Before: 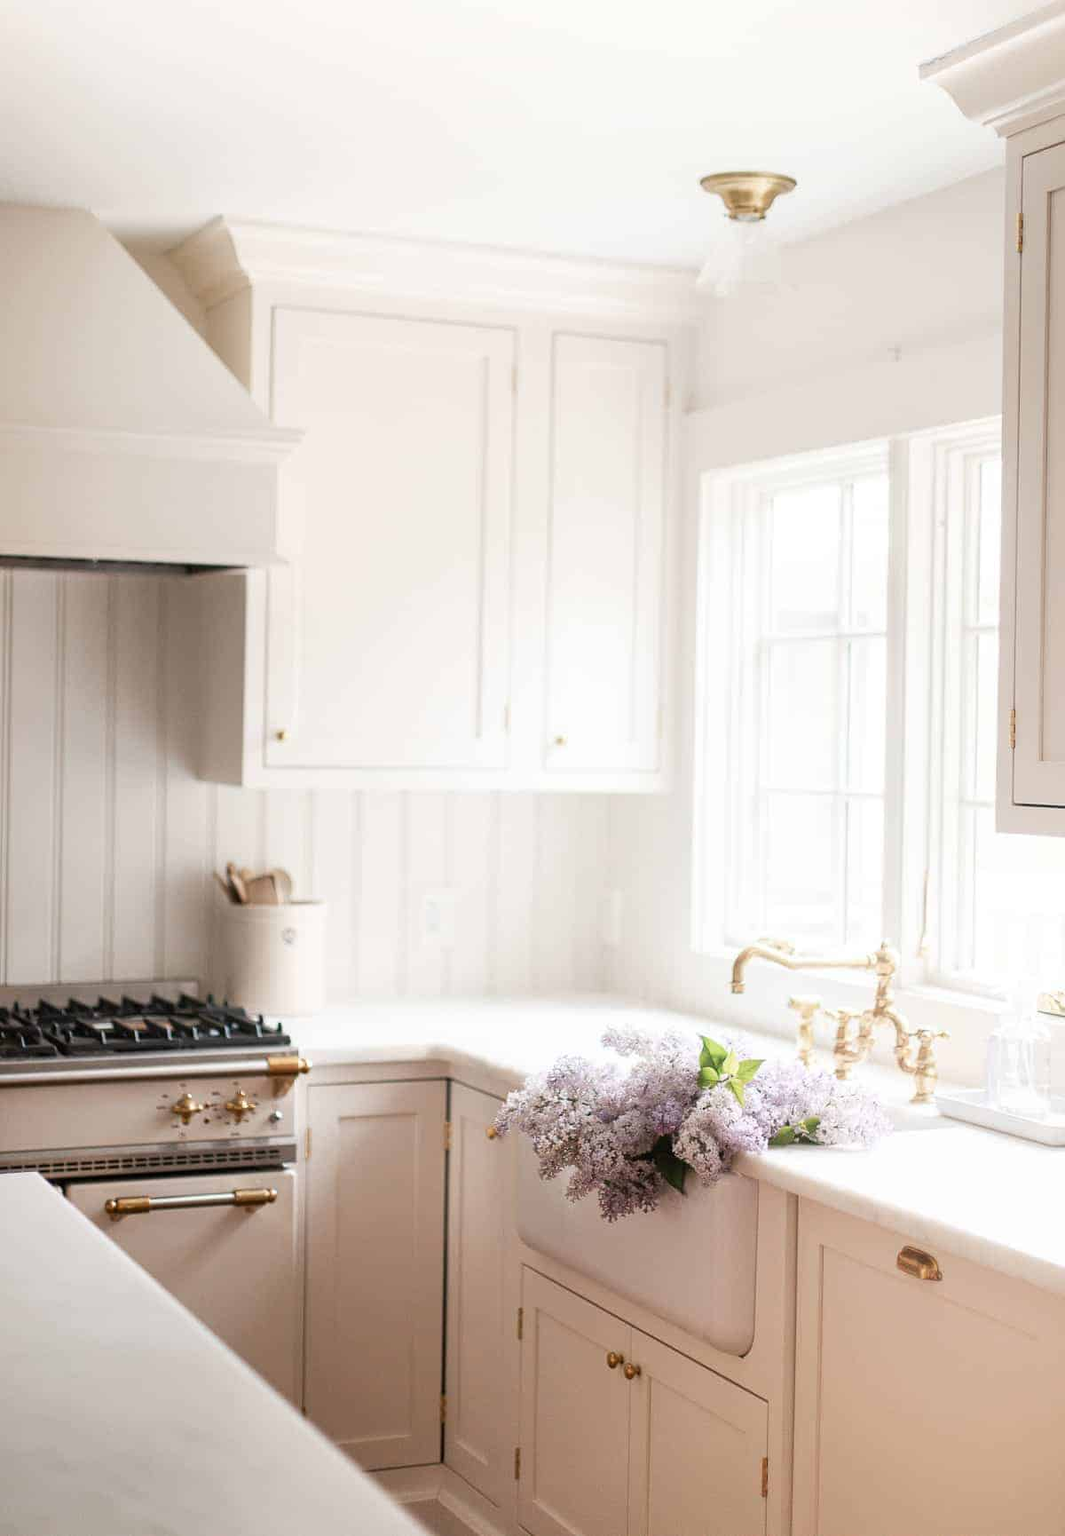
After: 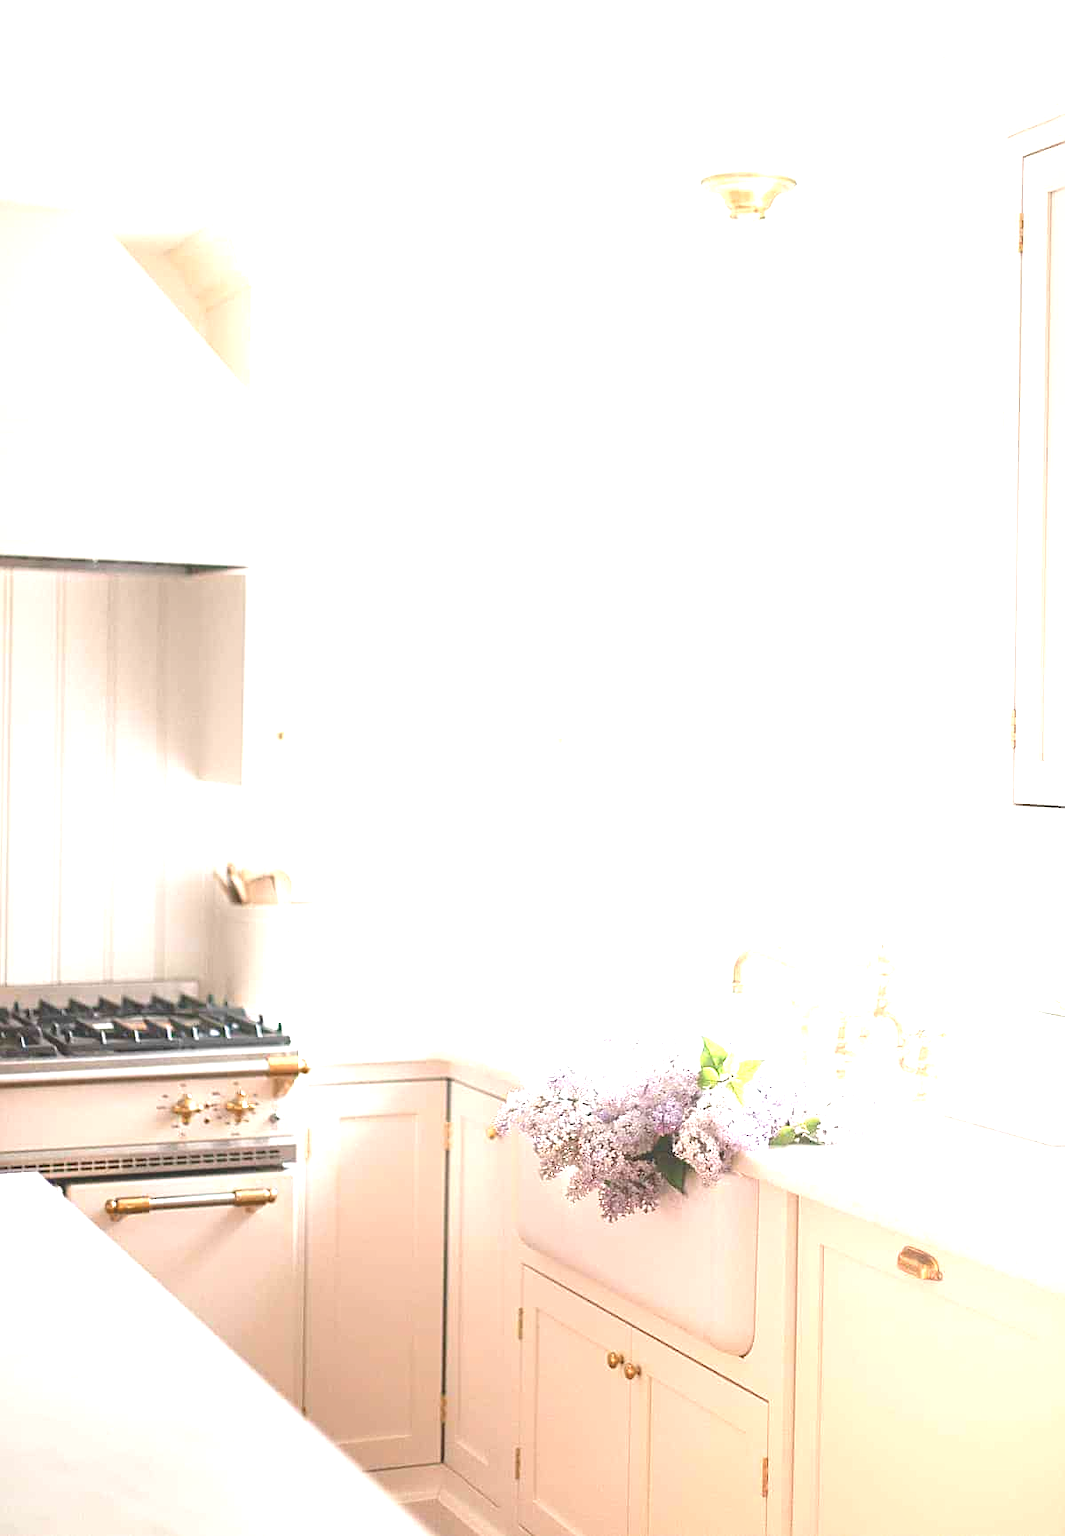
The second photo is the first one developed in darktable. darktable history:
exposure: exposure 1.239 EV, compensate highlight preservation false
sharpen: on, module defaults
local contrast: detail 70%
